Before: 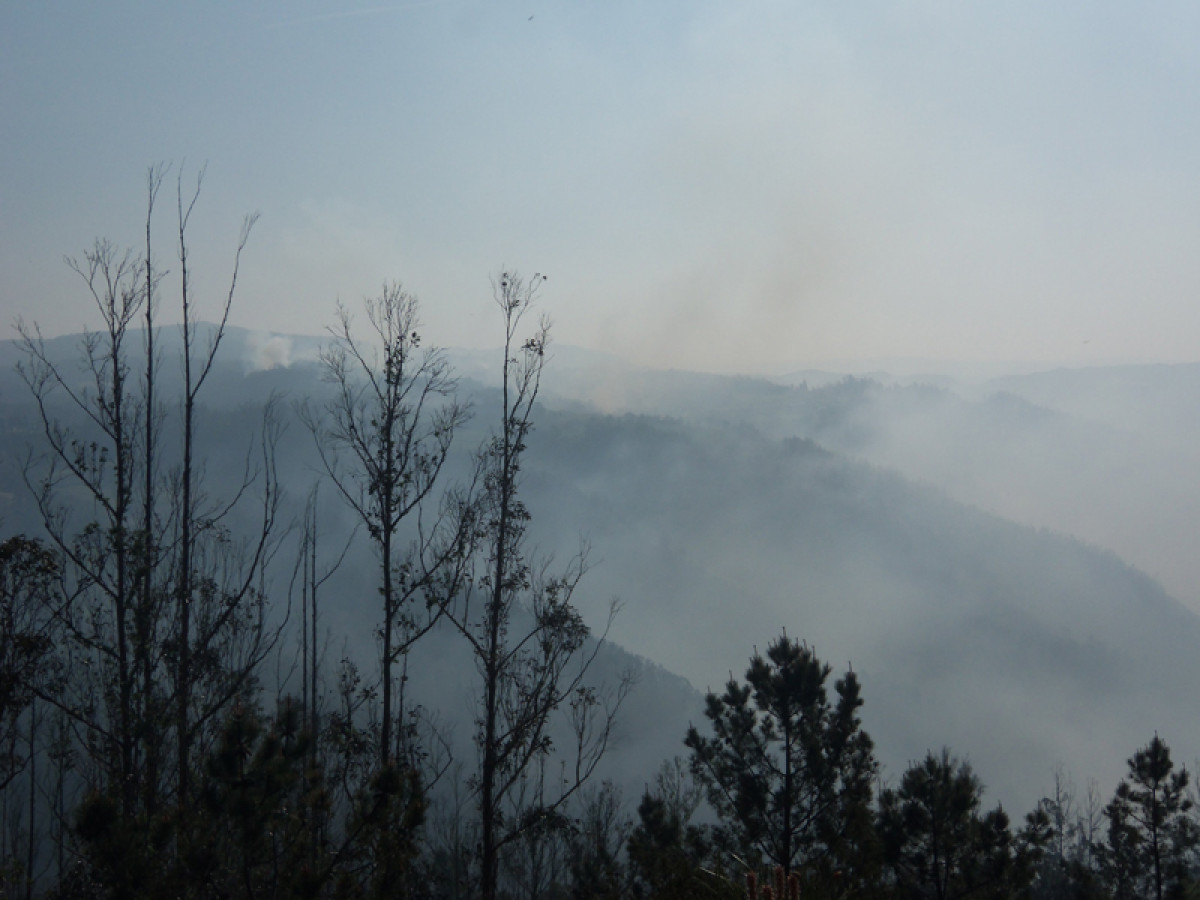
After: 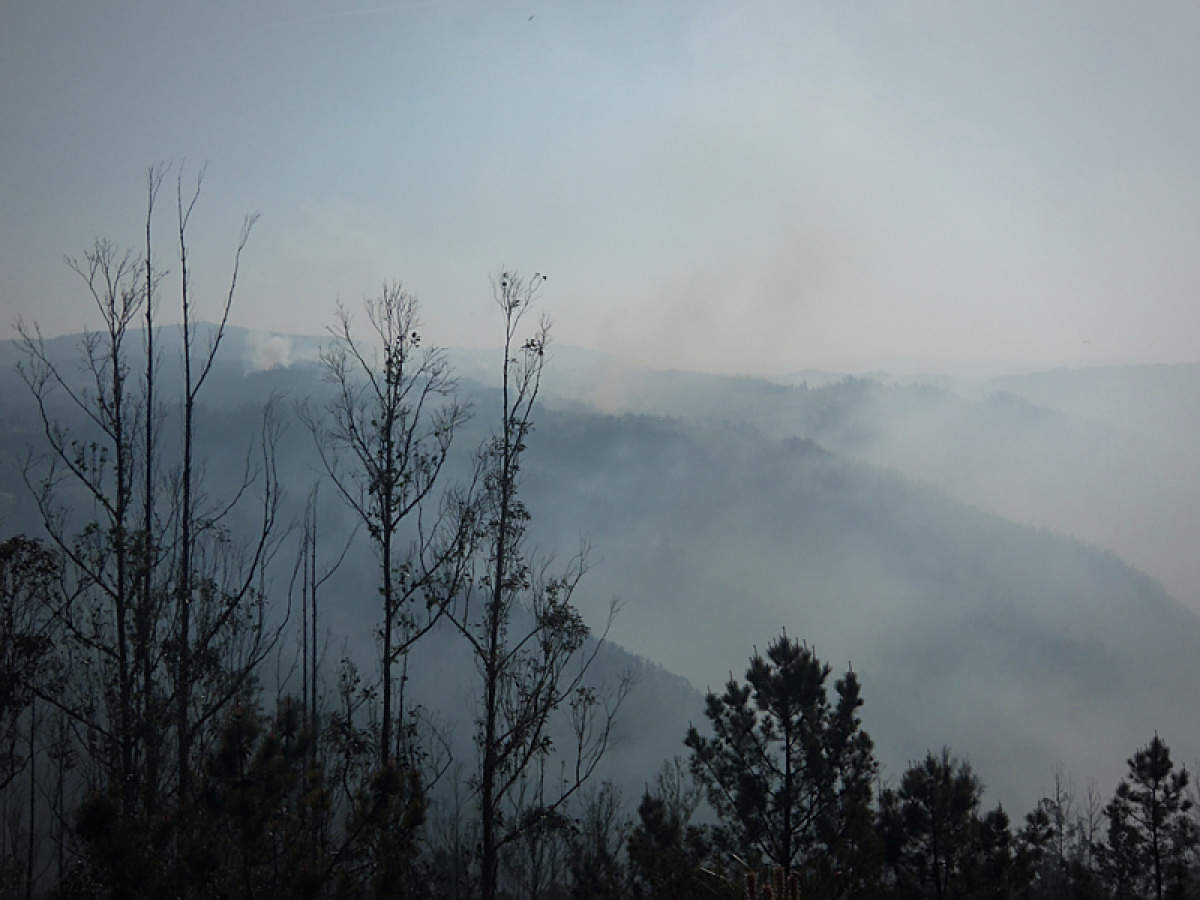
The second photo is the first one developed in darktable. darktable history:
sharpen: on, module defaults
vignetting: fall-off radius 60.31%, brightness -0.283, automatic ratio true
